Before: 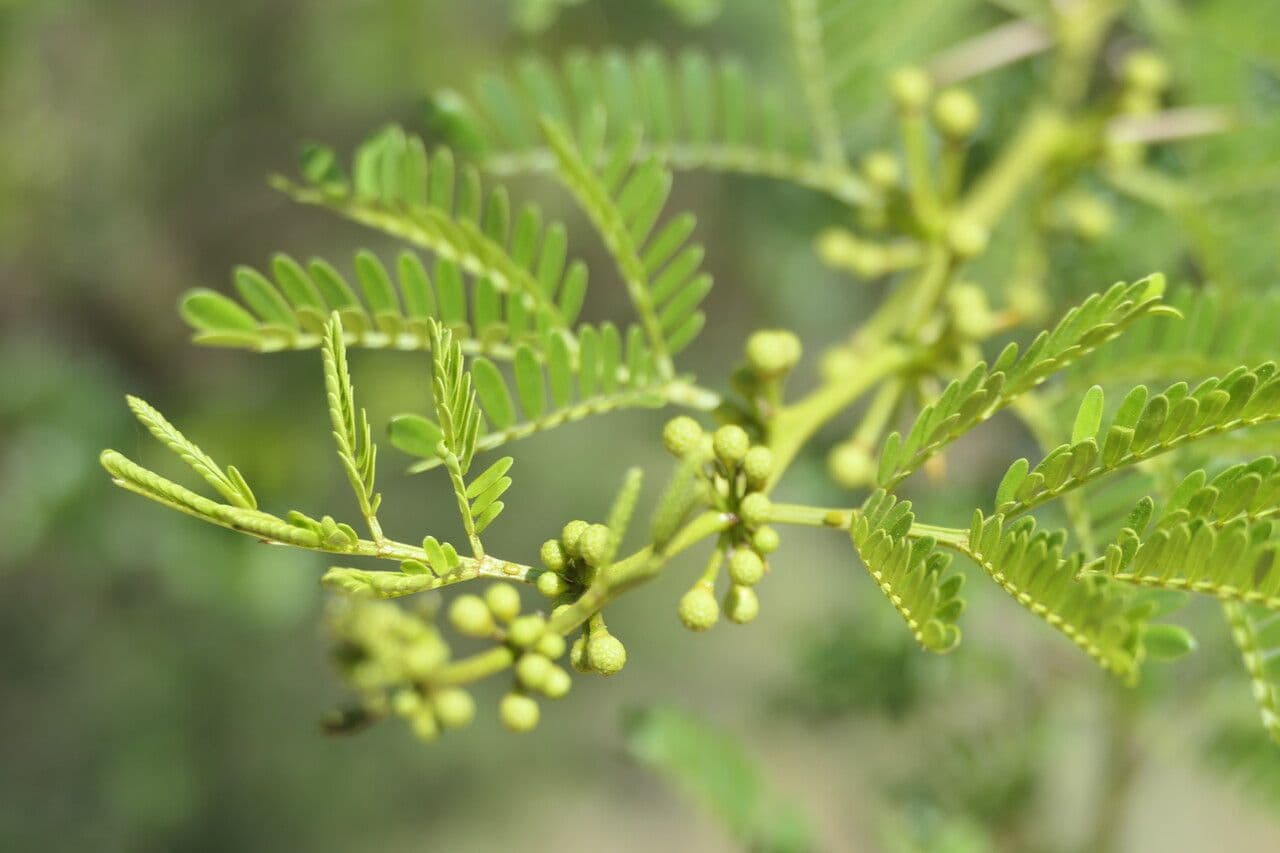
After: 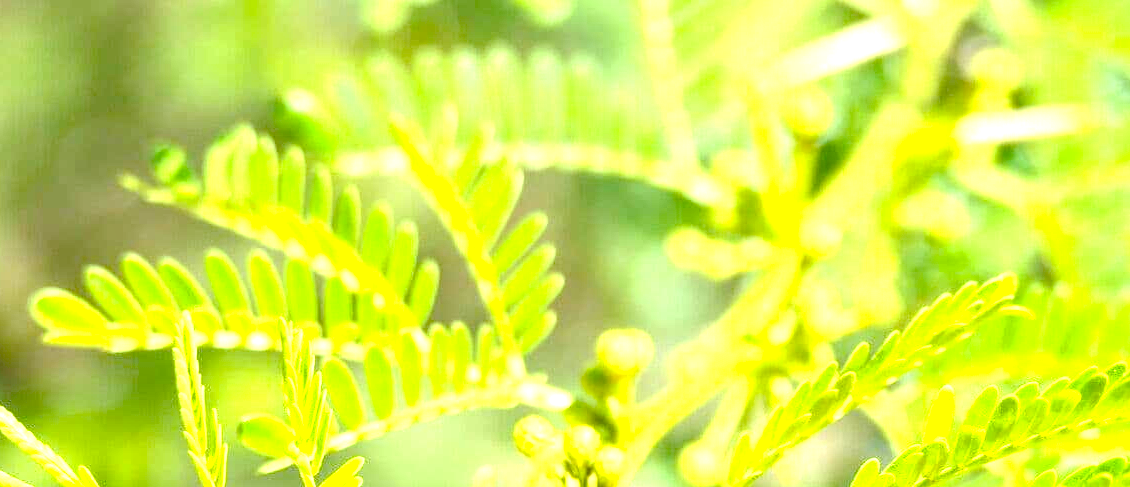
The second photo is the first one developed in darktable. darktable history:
exposure: black level correction 0.001, exposure 1.71 EV, compensate exposure bias true, compensate highlight preservation false
local contrast: detail 130%
color balance rgb: global offset › luminance -0.331%, global offset › chroma 0.116%, global offset › hue 167.72°, linear chroma grading › global chroma 9.768%, perceptual saturation grading › global saturation 54.443%, perceptual saturation grading › highlights -50.417%, perceptual saturation grading › mid-tones 40.721%, perceptual saturation grading › shadows 30.227%, global vibrance 20%
crop and rotate: left 11.706%, bottom 42.887%
